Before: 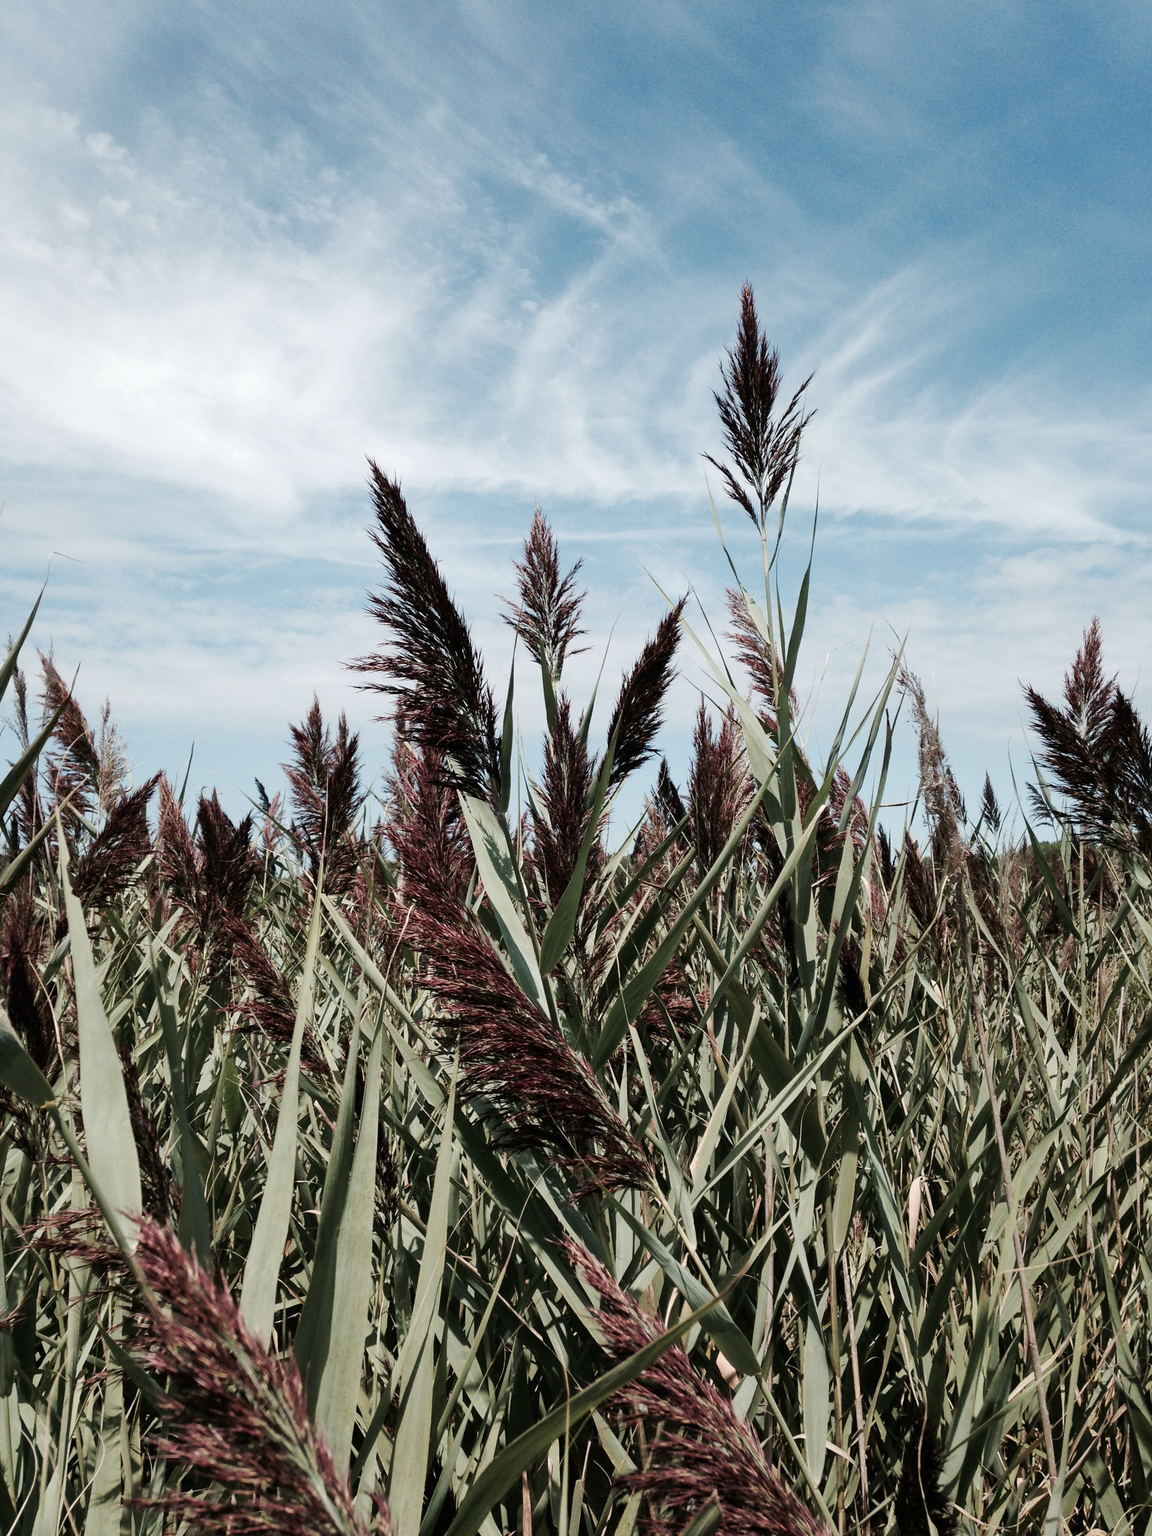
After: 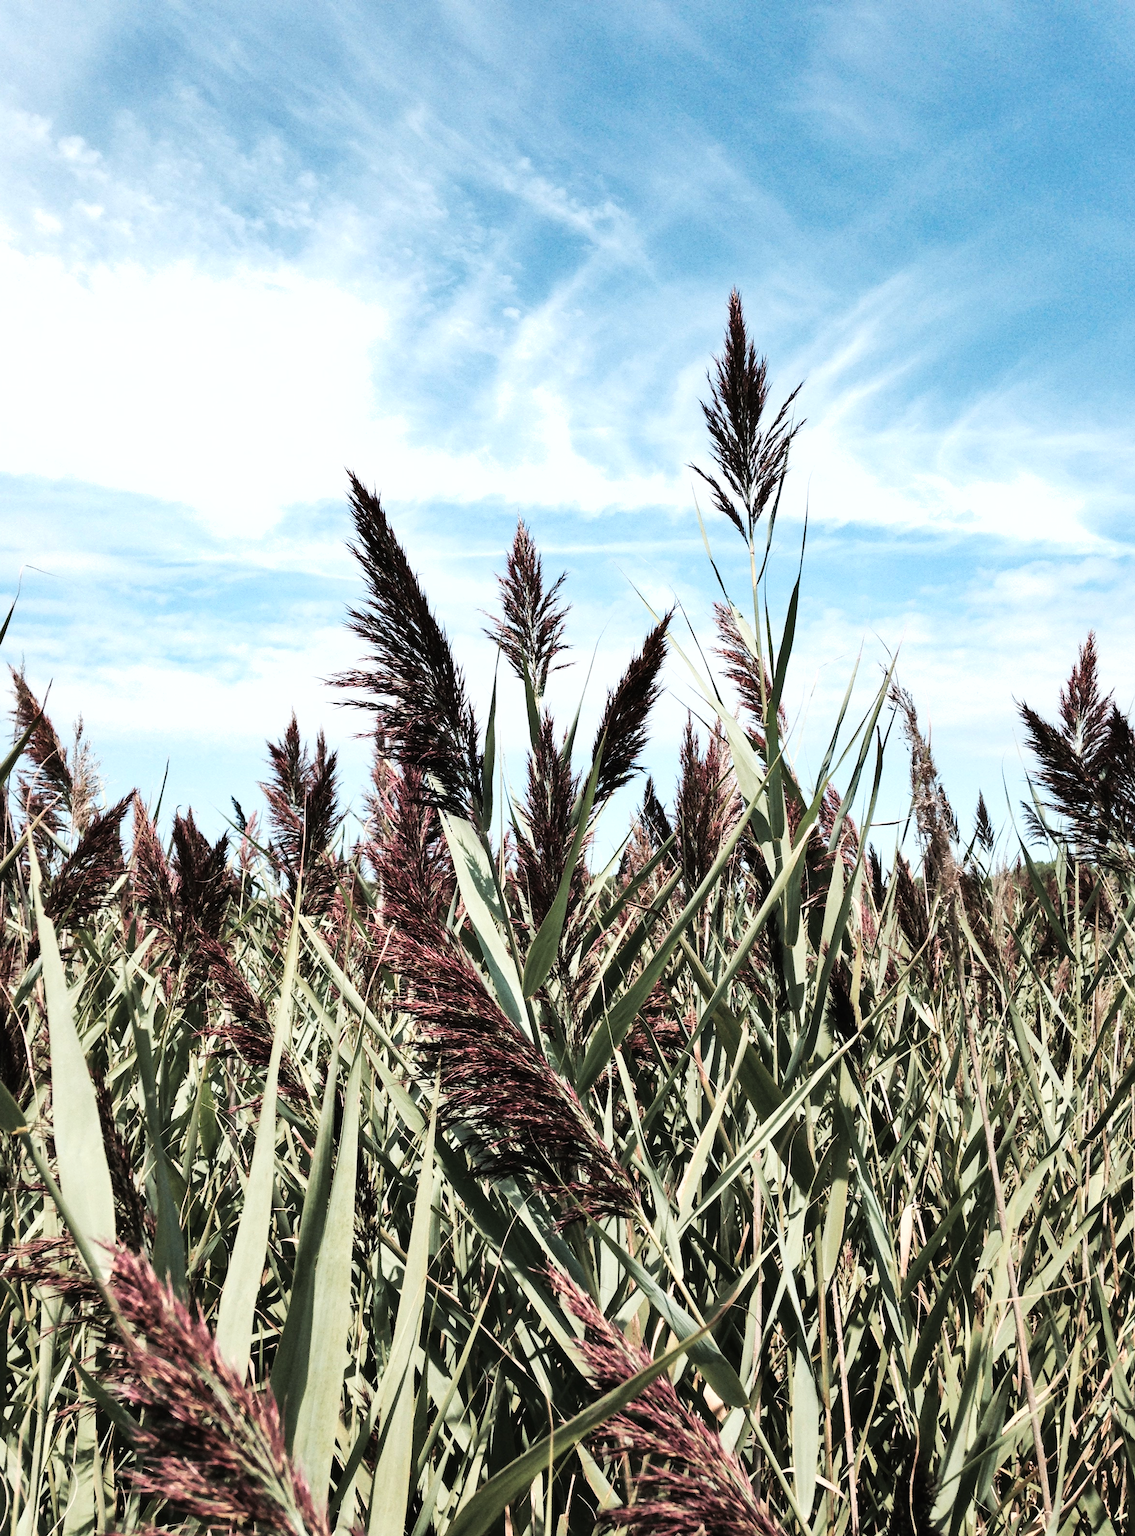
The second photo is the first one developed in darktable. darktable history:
tone curve: curves: ch0 [(0, 0) (0.004, 0.001) (0.133, 0.112) (0.325, 0.362) (0.832, 0.893) (1, 1)], color space Lab, linked channels, preserve colors none
crop and rotate: left 2.536%, right 1.107%, bottom 2.246%
shadows and highlights: low approximation 0.01, soften with gaussian
exposure: black level correction -0.002, exposure 0.54 EV, compensate highlight preservation false
